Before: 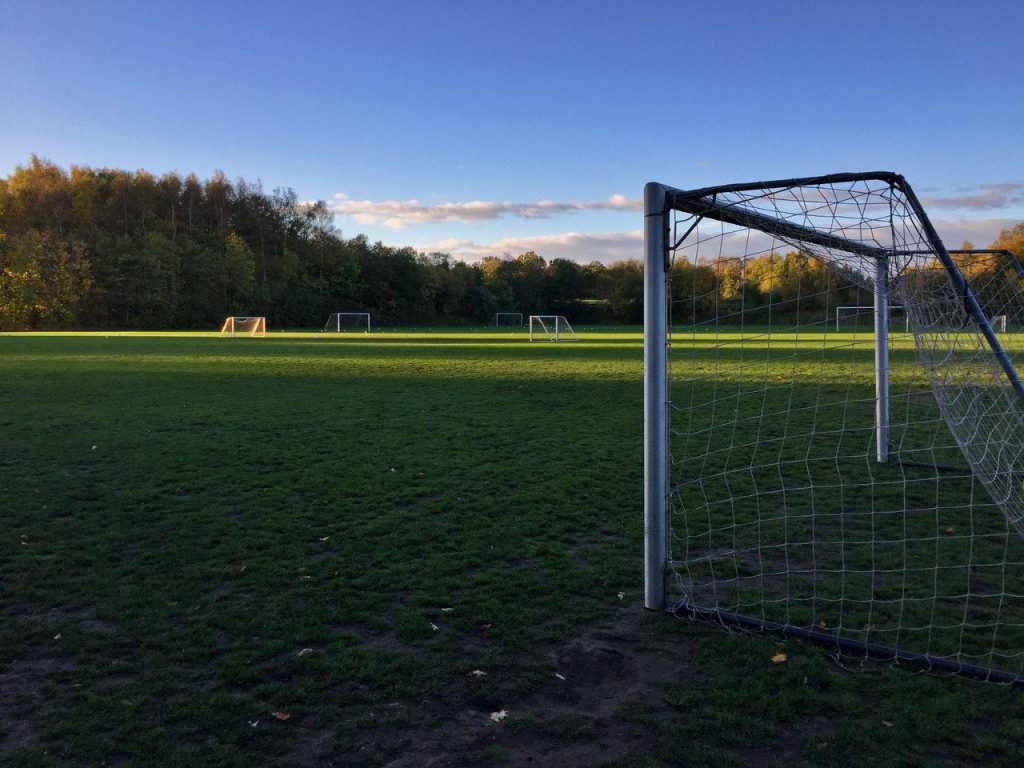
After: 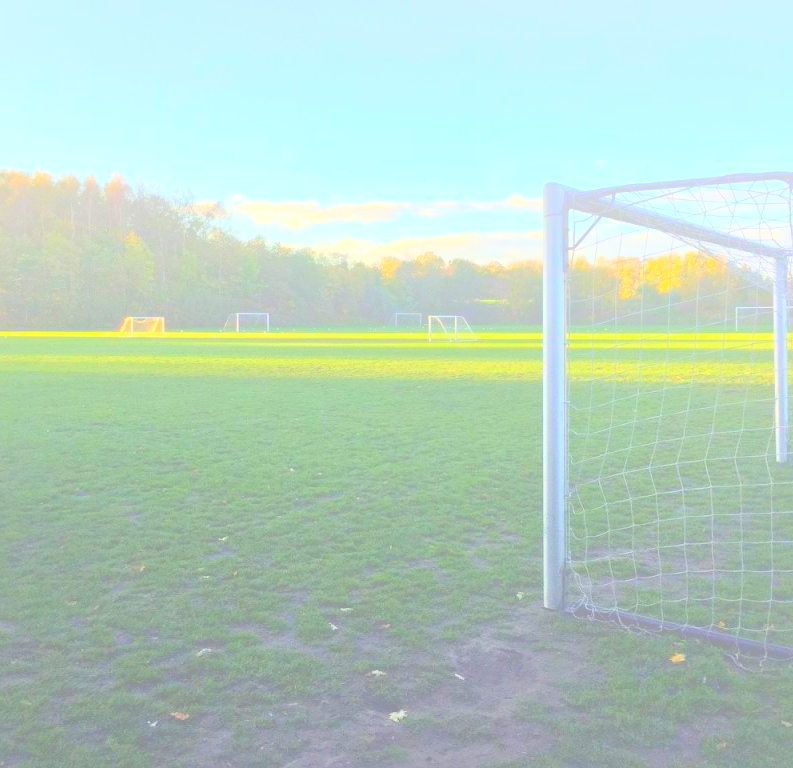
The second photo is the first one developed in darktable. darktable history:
bloom: size 85%, threshold 5%, strength 85%
local contrast: mode bilateral grid, contrast 20, coarseness 50, detail 141%, midtone range 0.2
exposure: exposure 0.496 EV, compensate highlight preservation false
crop: left 9.88%, right 12.664%
color correction: highlights a* -5.94, highlights b* 11.19
contrast brightness saturation: contrast 0.2, brightness 0.16, saturation 0.22
